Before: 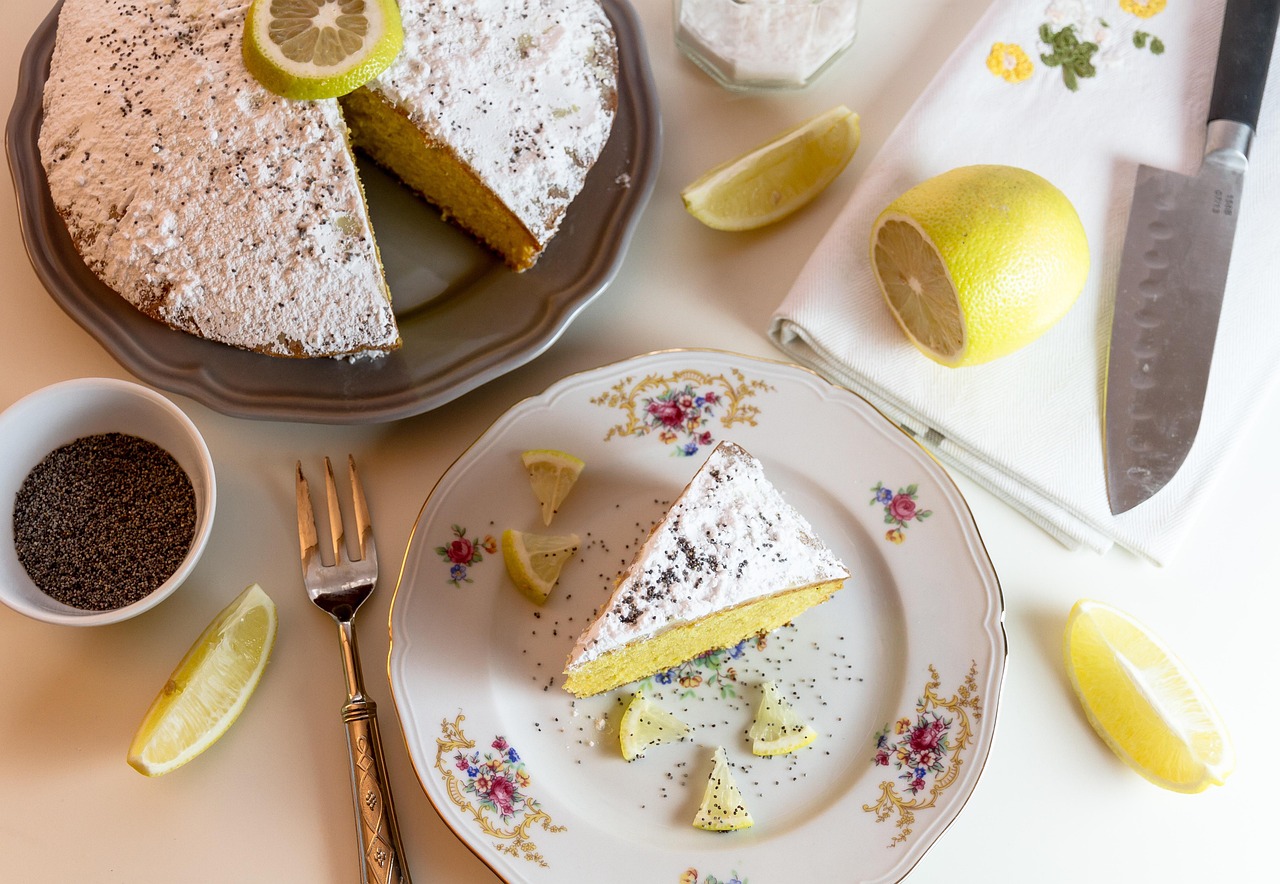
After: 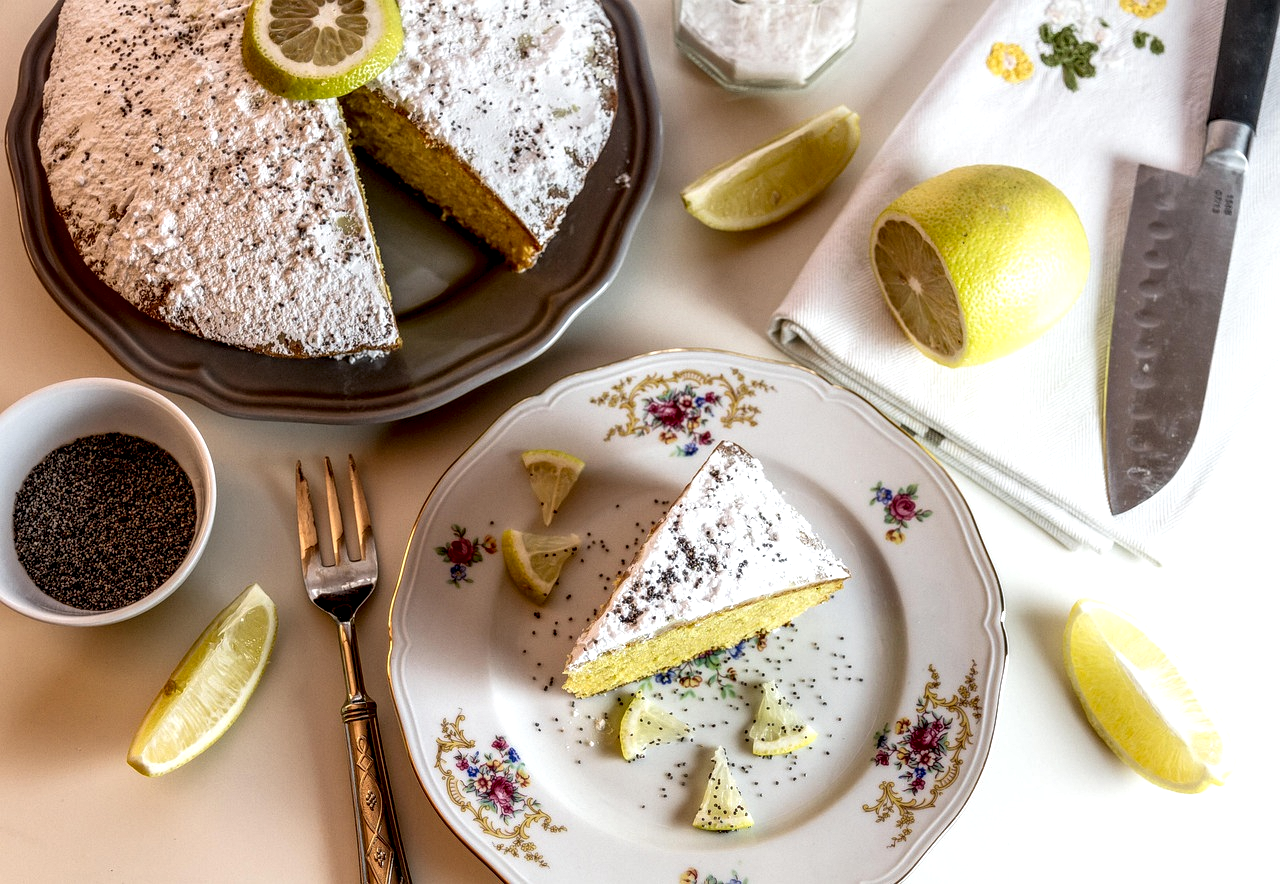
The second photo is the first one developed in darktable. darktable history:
local contrast: highlights 12%, shadows 38%, detail 184%, midtone range 0.478
